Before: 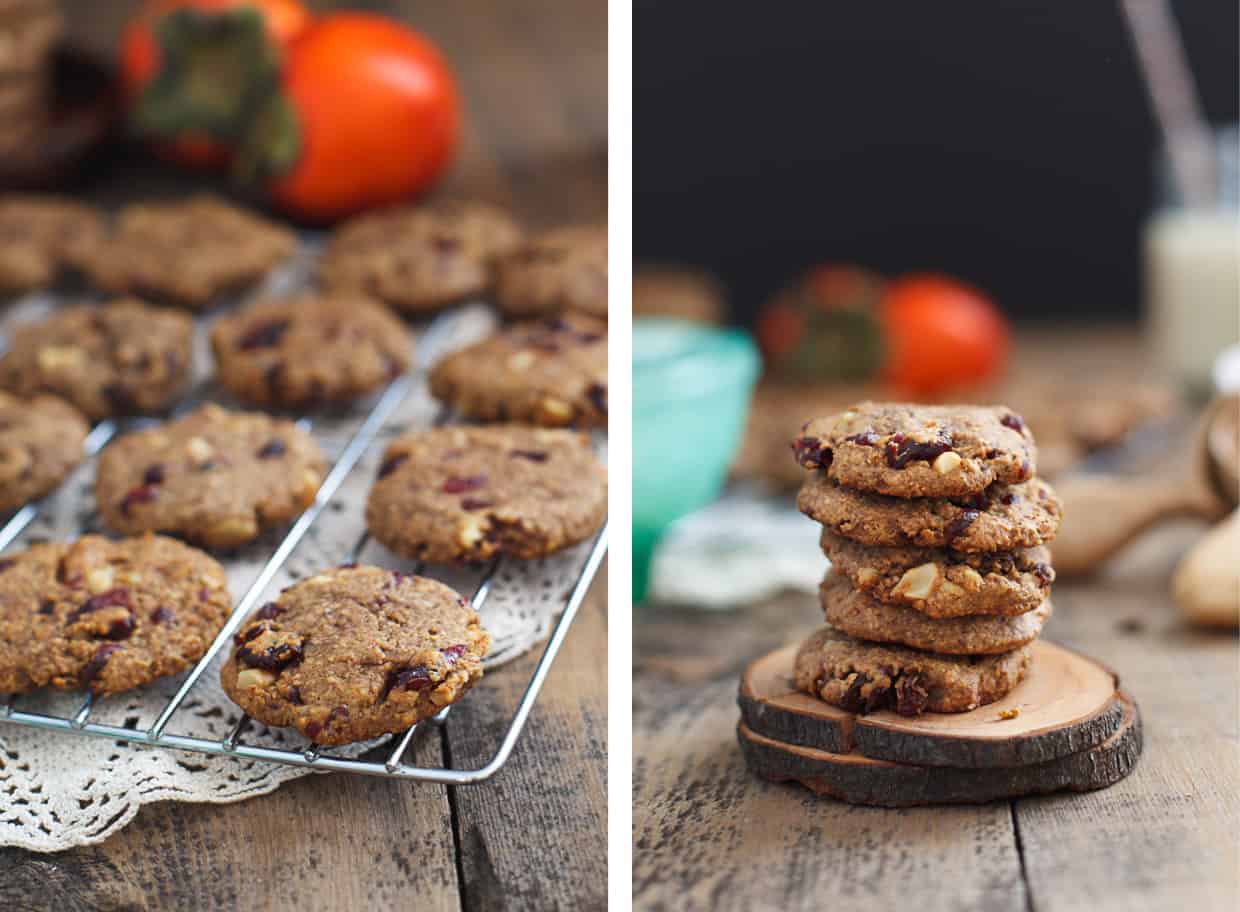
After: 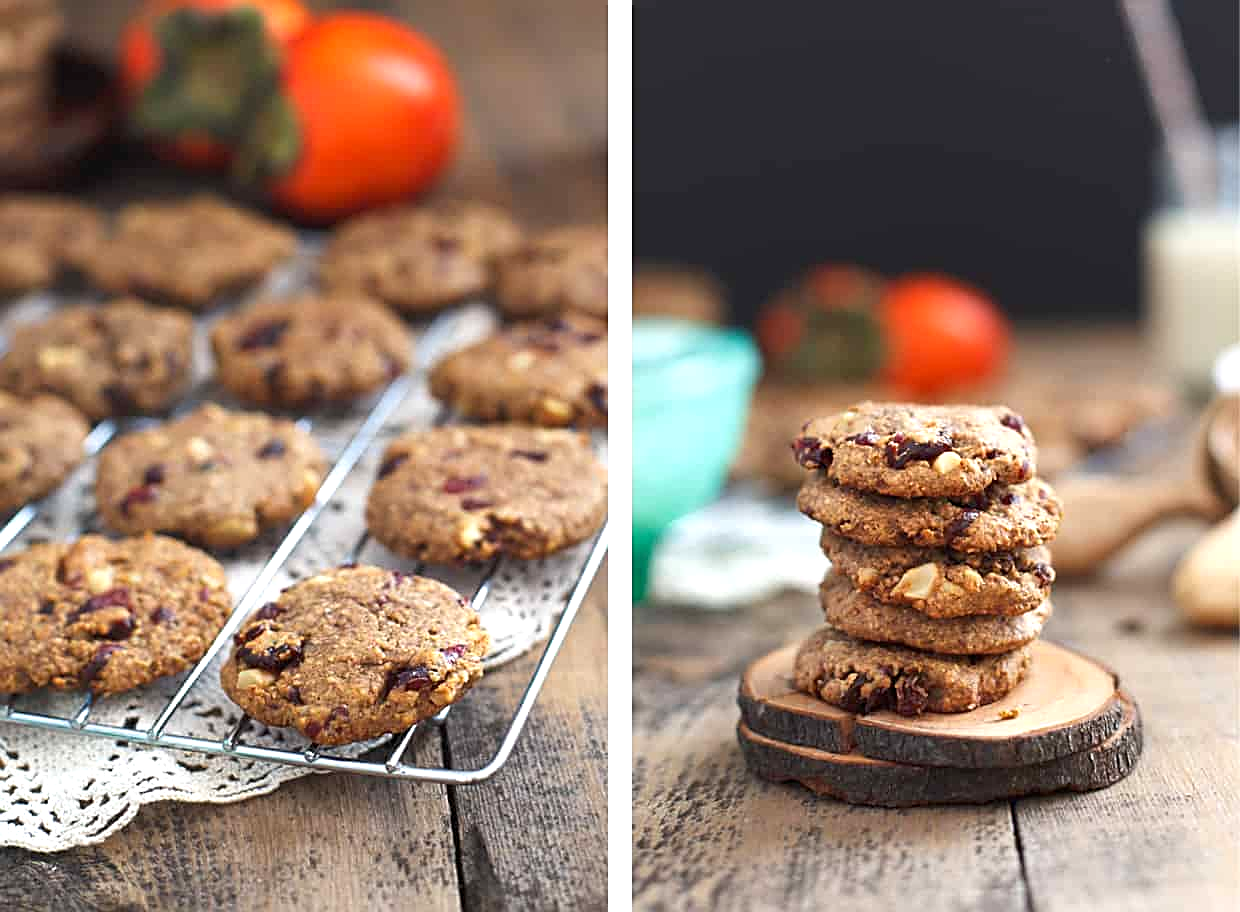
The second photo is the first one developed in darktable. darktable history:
exposure: black level correction 0.001, exposure 0.5 EV, compensate exposure bias true, compensate highlight preservation false
sharpen: on, module defaults
